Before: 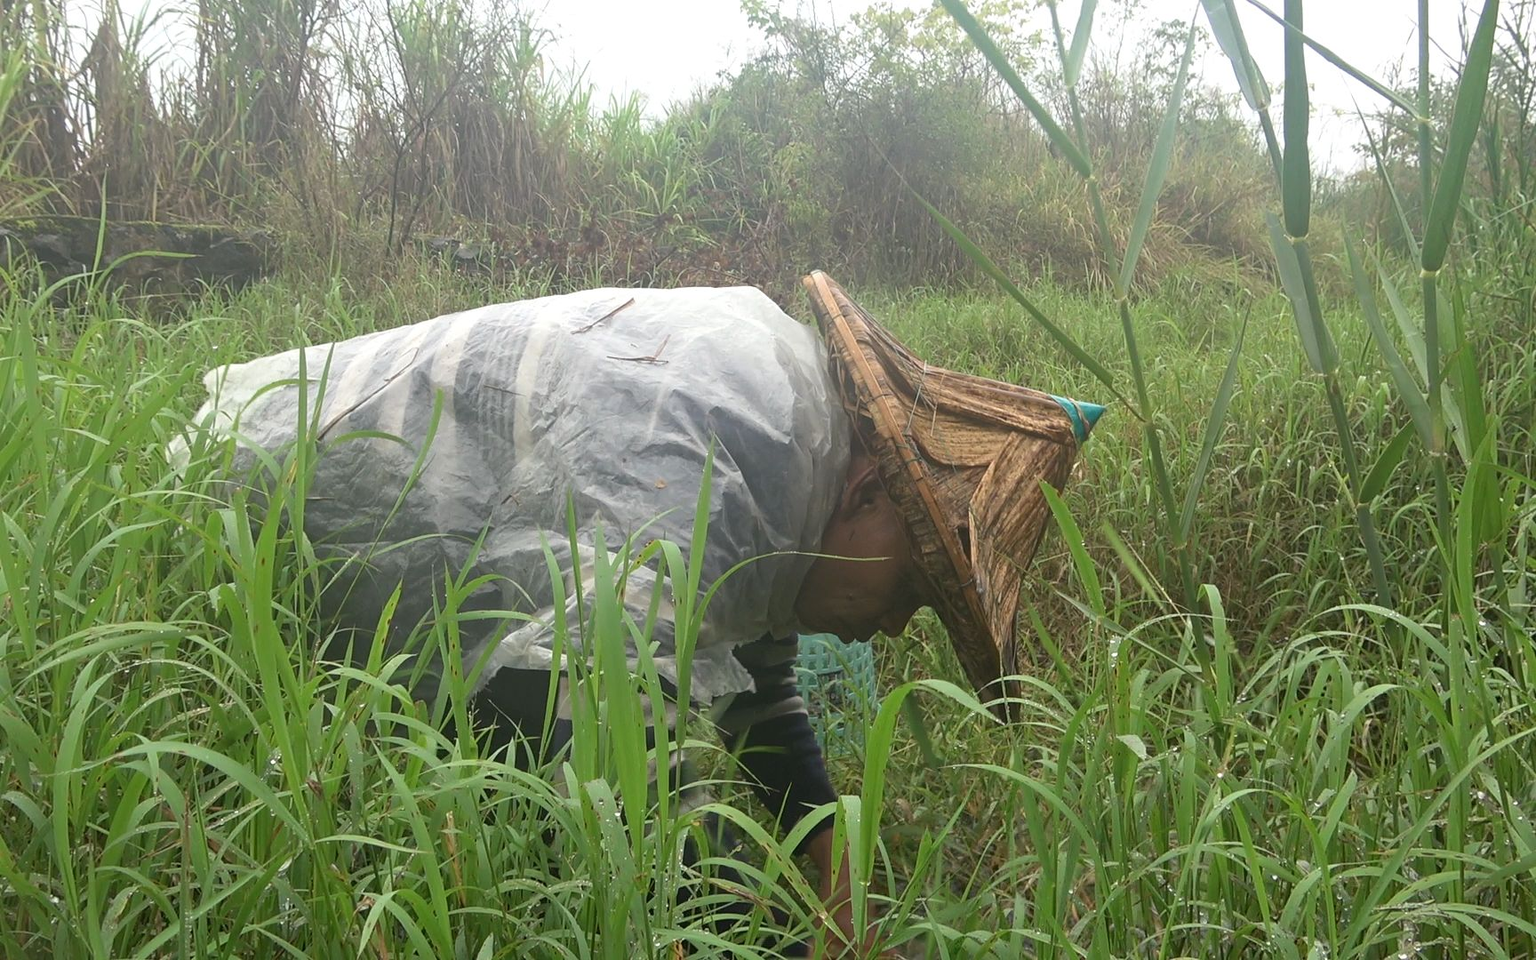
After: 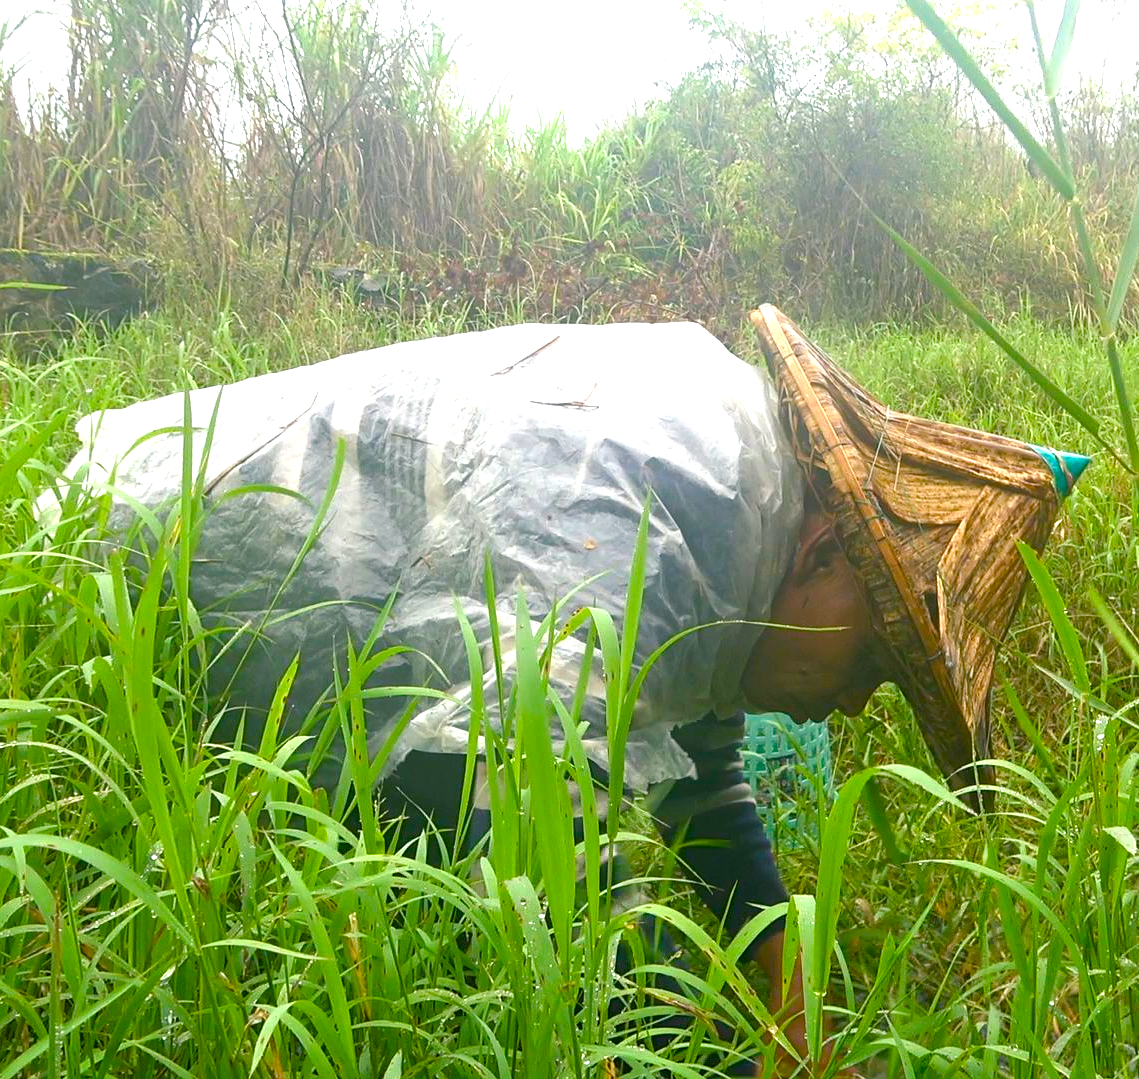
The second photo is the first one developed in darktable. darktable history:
color balance rgb: shadows lift › luminance -7.719%, shadows lift › chroma 2.407%, shadows lift › hue 200.67°, perceptual saturation grading › global saturation 25.555%, perceptual saturation grading › highlights -50.227%, perceptual saturation grading › shadows 31.128%, perceptual brilliance grading › global brilliance 25.42%, global vibrance 50.471%
crop and rotate: left 8.912%, right 25.143%
